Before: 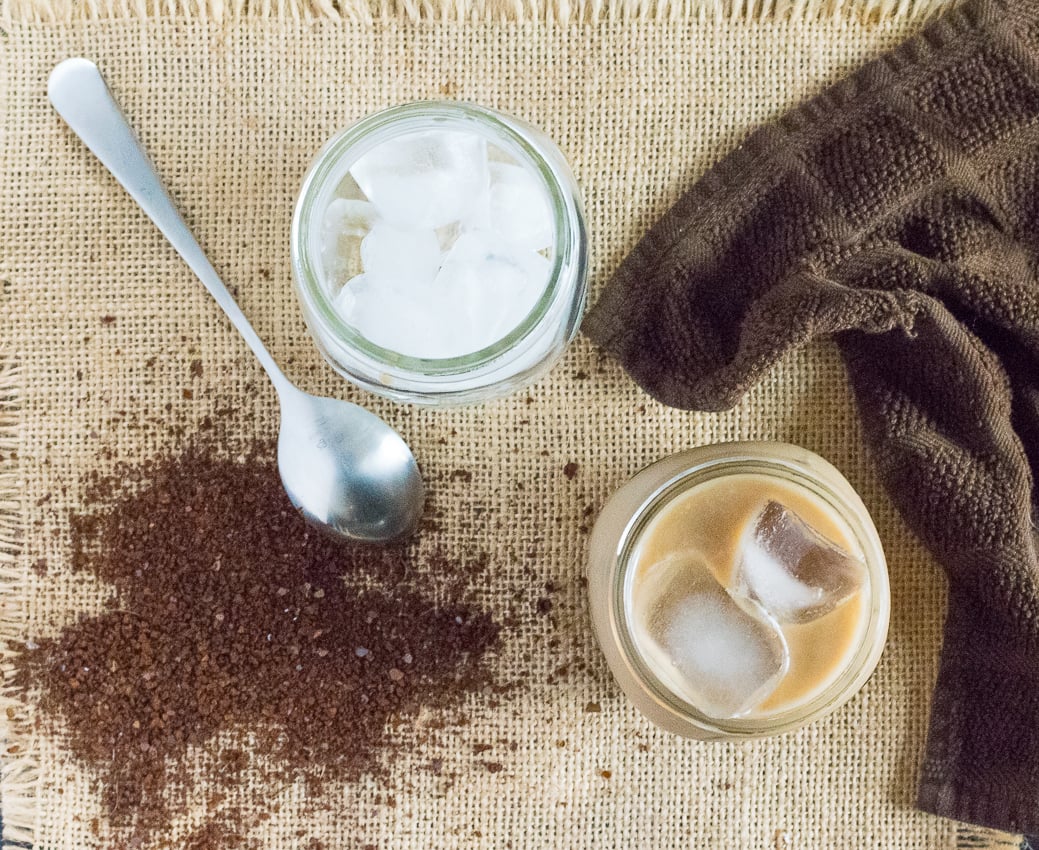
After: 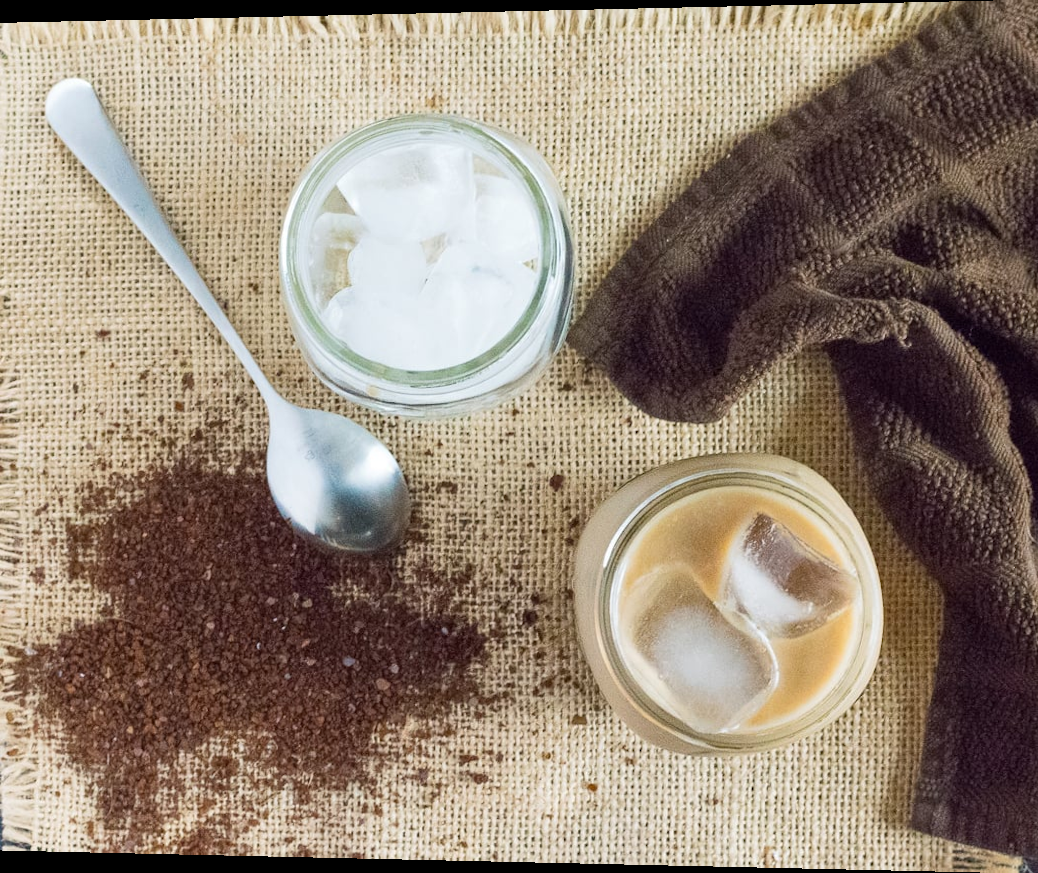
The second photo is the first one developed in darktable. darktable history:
white balance: emerald 1
rotate and perspective: lens shift (horizontal) -0.055, automatic cropping off
